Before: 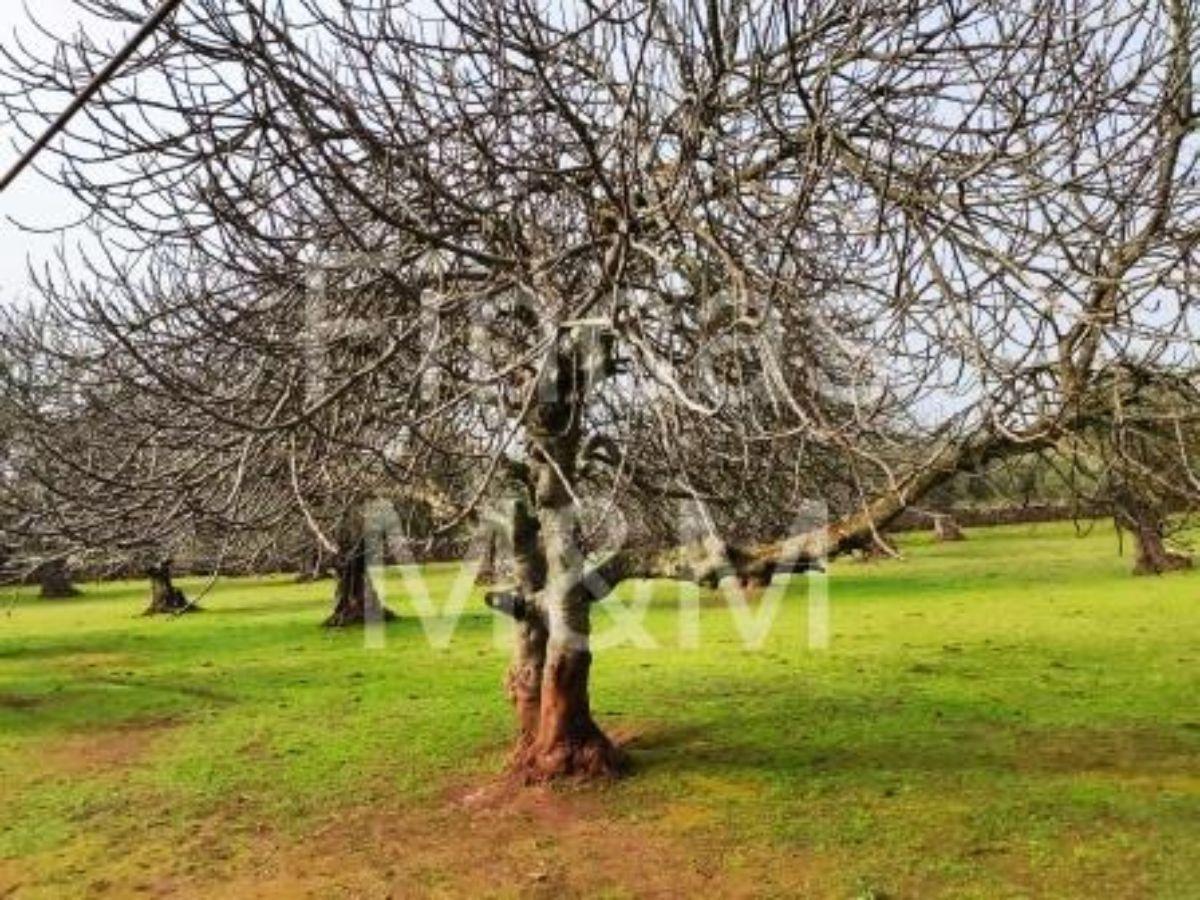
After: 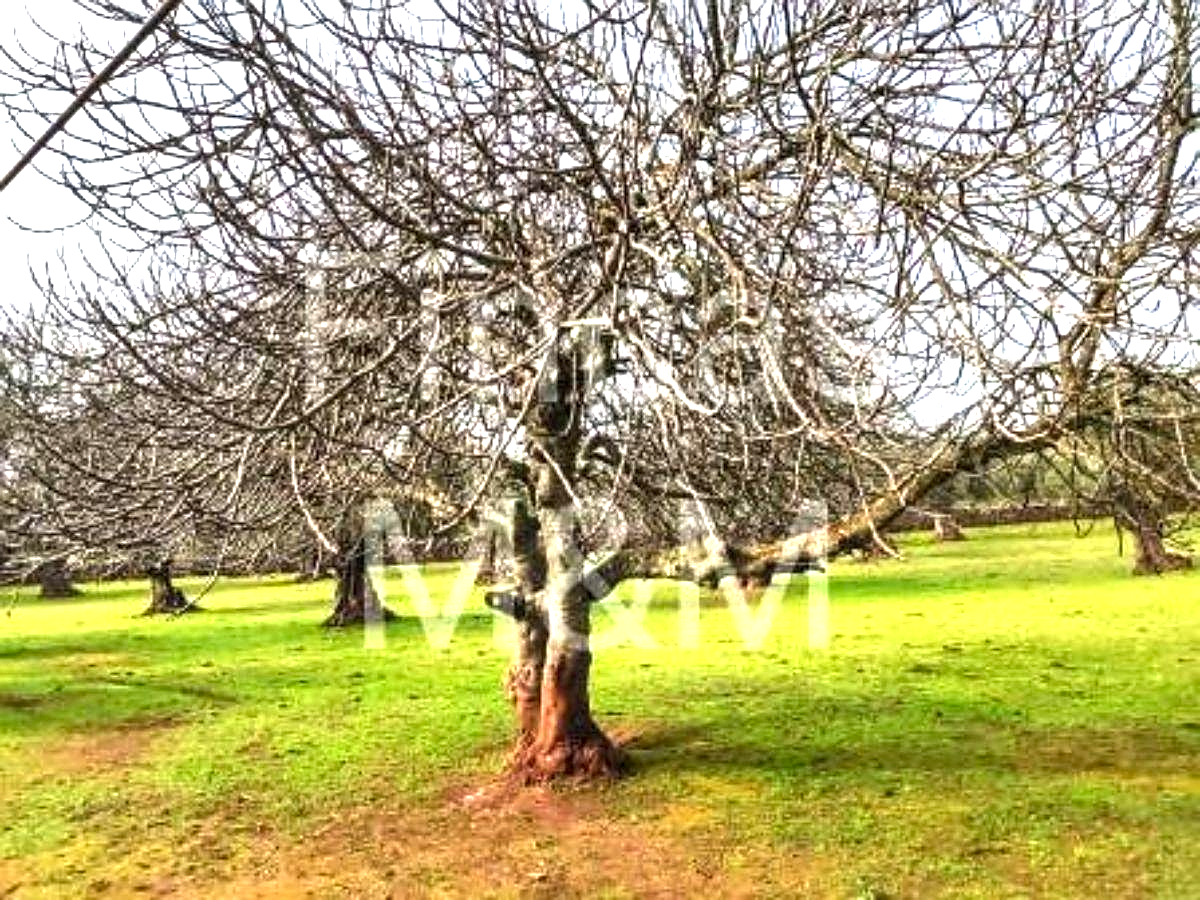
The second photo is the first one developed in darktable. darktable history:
shadows and highlights: shadows 37.11, highlights -27.29, soften with gaussian
local contrast: on, module defaults
sharpen: on, module defaults
exposure: exposure 0.95 EV, compensate exposure bias true, compensate highlight preservation false
